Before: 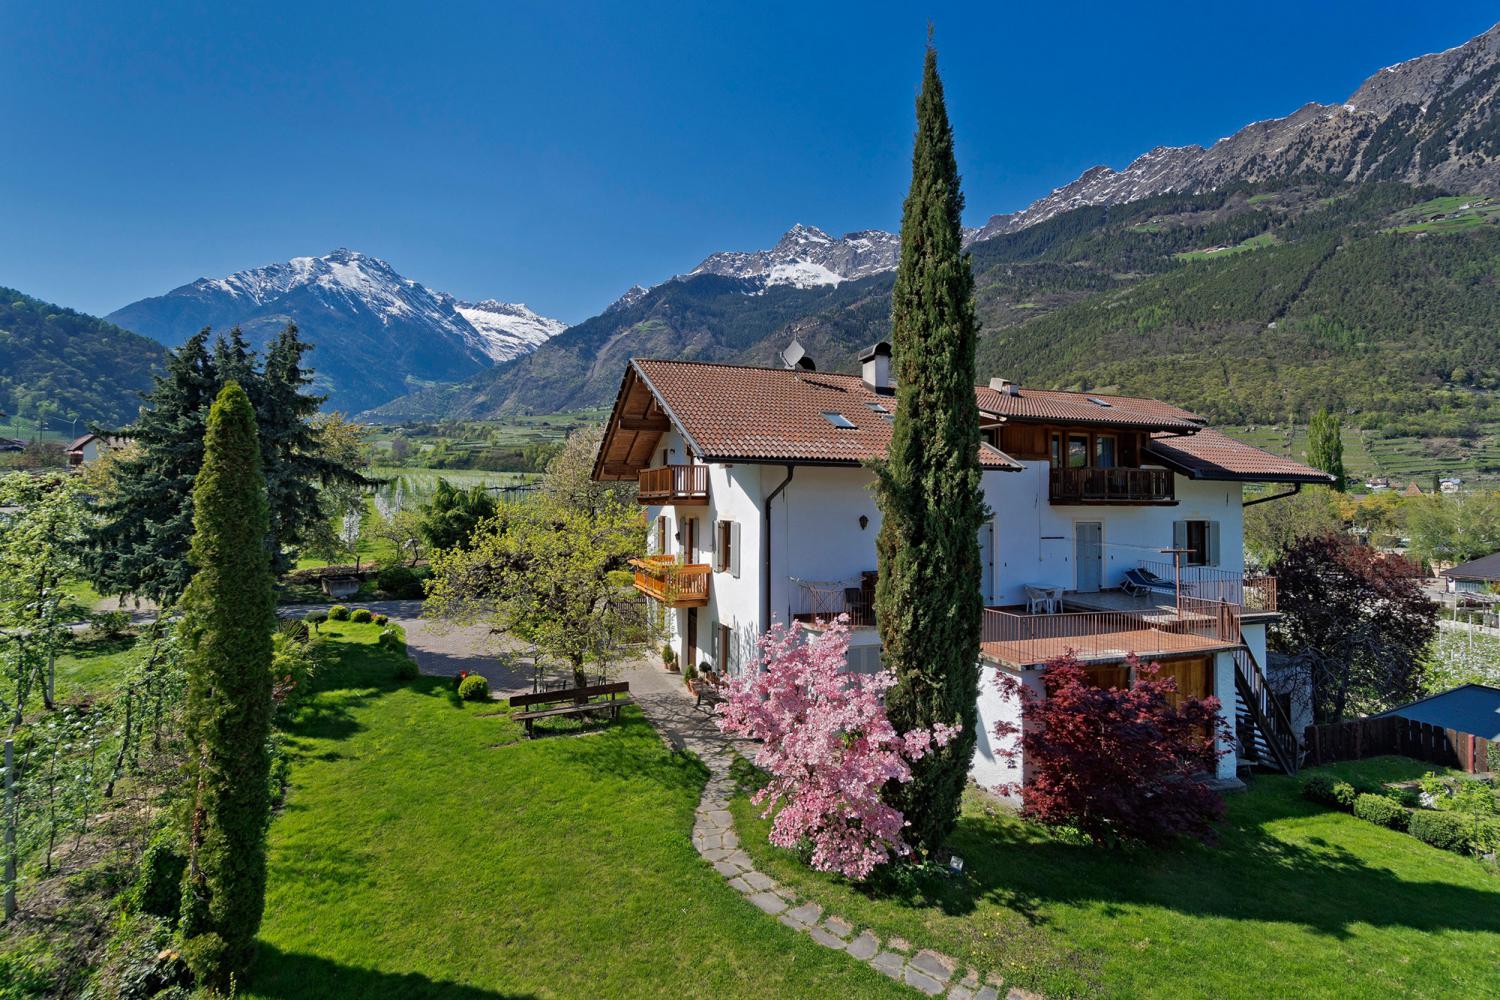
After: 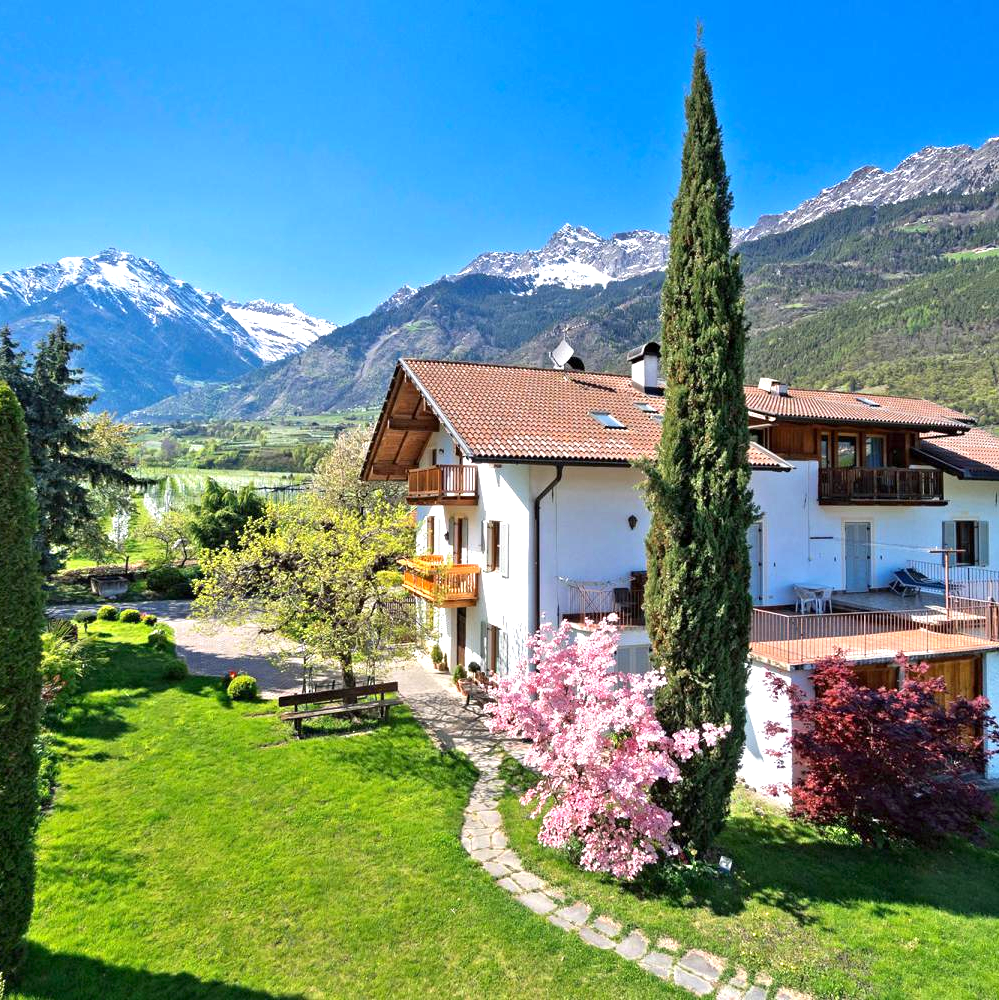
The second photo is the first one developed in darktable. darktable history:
crop: left 15.419%, right 17.914%
exposure: exposure 1.25 EV, compensate exposure bias true, compensate highlight preservation false
